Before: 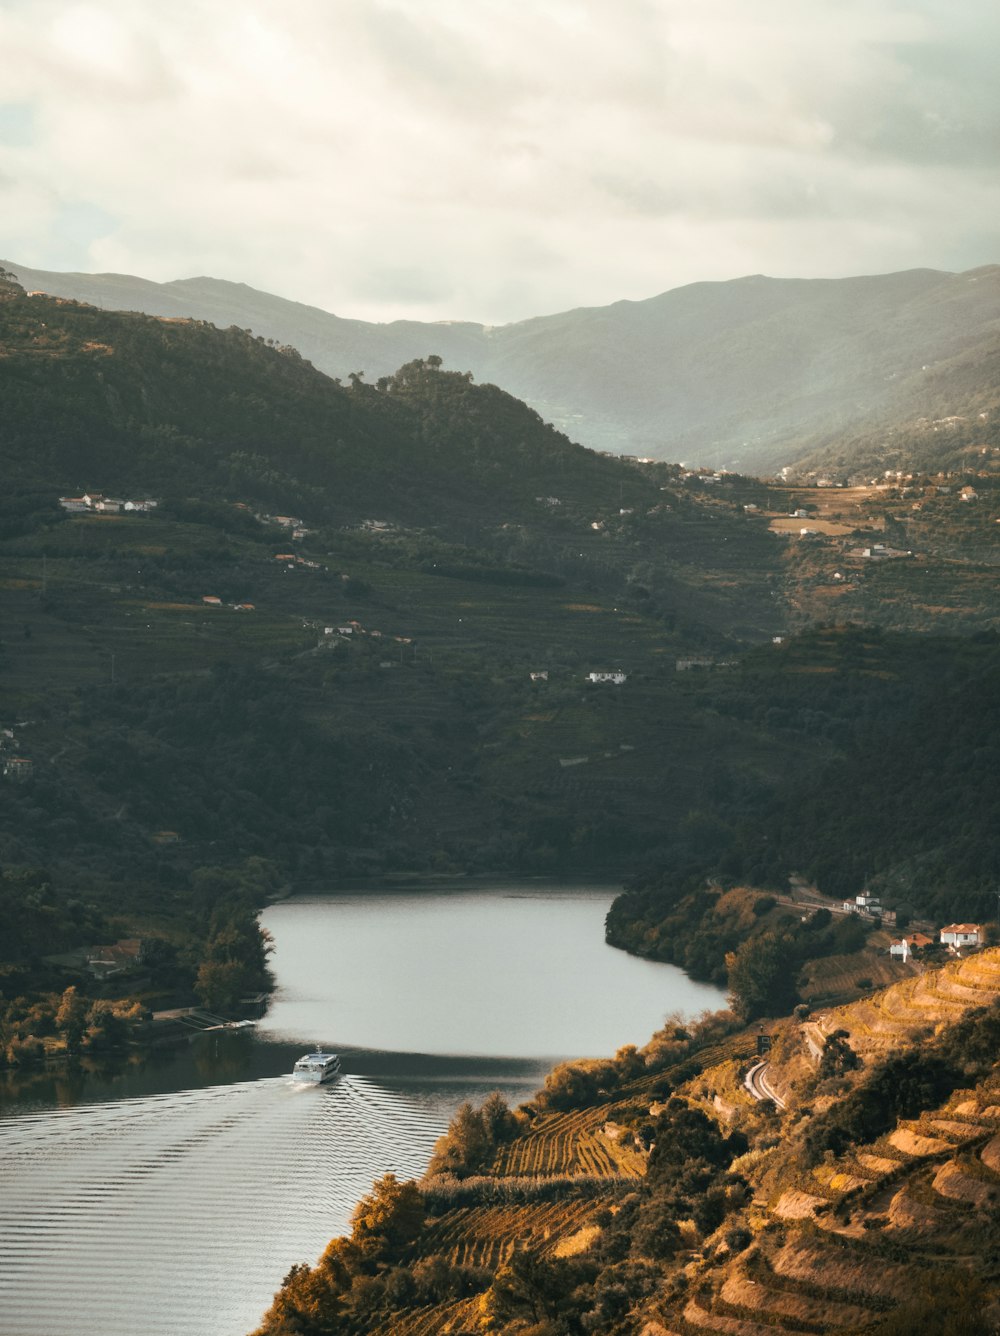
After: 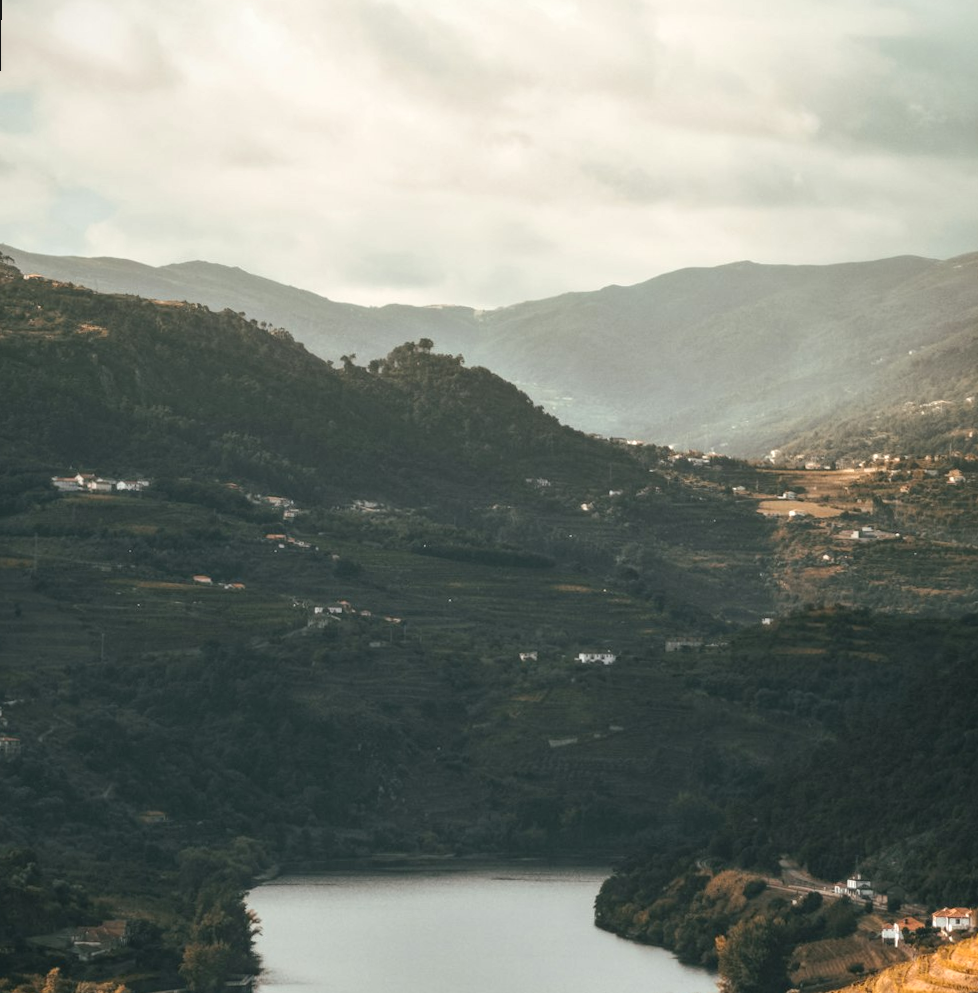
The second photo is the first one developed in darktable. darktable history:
crop: bottom 24.988%
local contrast: detail 130%
rotate and perspective: rotation 0.226°, lens shift (vertical) -0.042, crop left 0.023, crop right 0.982, crop top 0.006, crop bottom 0.994
